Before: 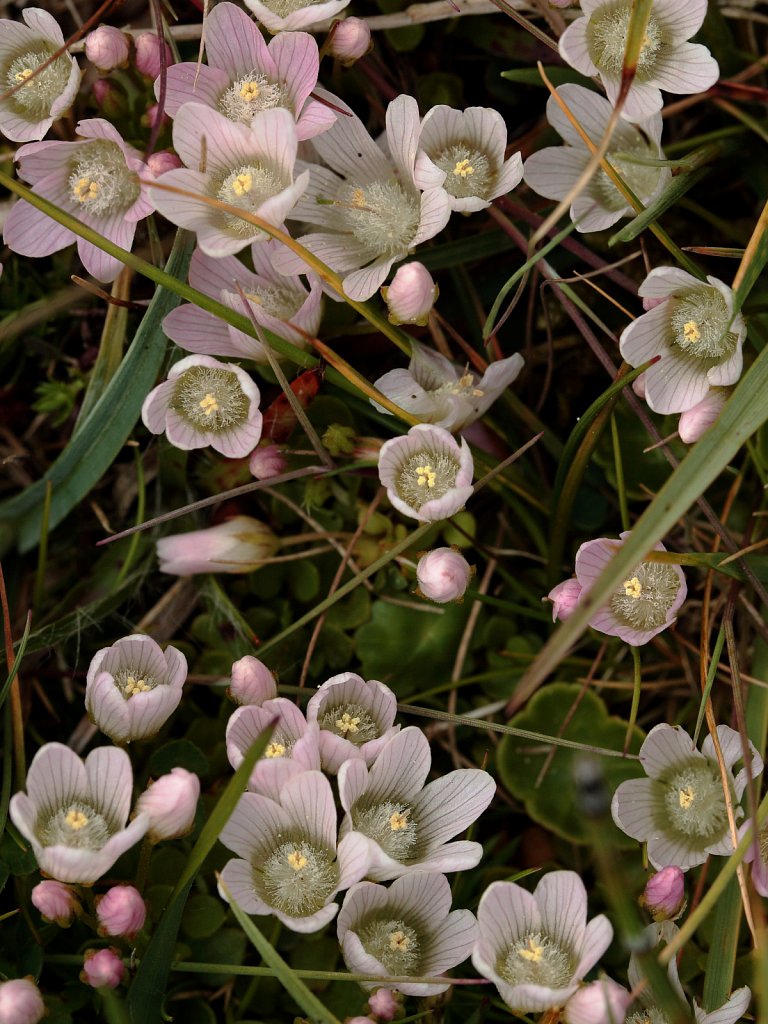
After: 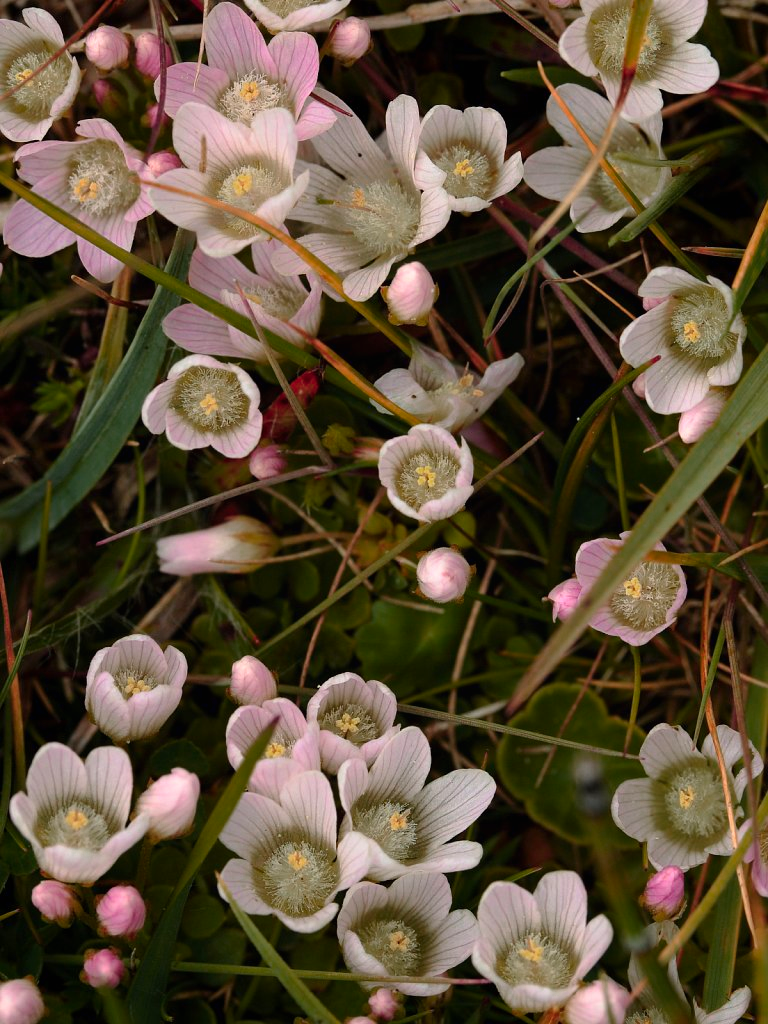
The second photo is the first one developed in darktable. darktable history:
color zones: curves: ch0 [(0, 0.553) (0.123, 0.58) (0.23, 0.419) (0.468, 0.155) (0.605, 0.132) (0.723, 0.063) (0.833, 0.172) (0.921, 0.468)]; ch1 [(0.025, 0.645) (0.229, 0.584) (0.326, 0.551) (0.537, 0.446) (0.599, 0.911) (0.708, 1) (0.805, 0.944)]; ch2 [(0.086, 0.468) (0.254, 0.464) (0.638, 0.564) (0.702, 0.592) (0.768, 0.564)]
local contrast: mode bilateral grid, contrast 100, coarseness 100, detail 94%, midtone range 0.2
shadows and highlights: radius 337.17, shadows 29.01, soften with gaussian
